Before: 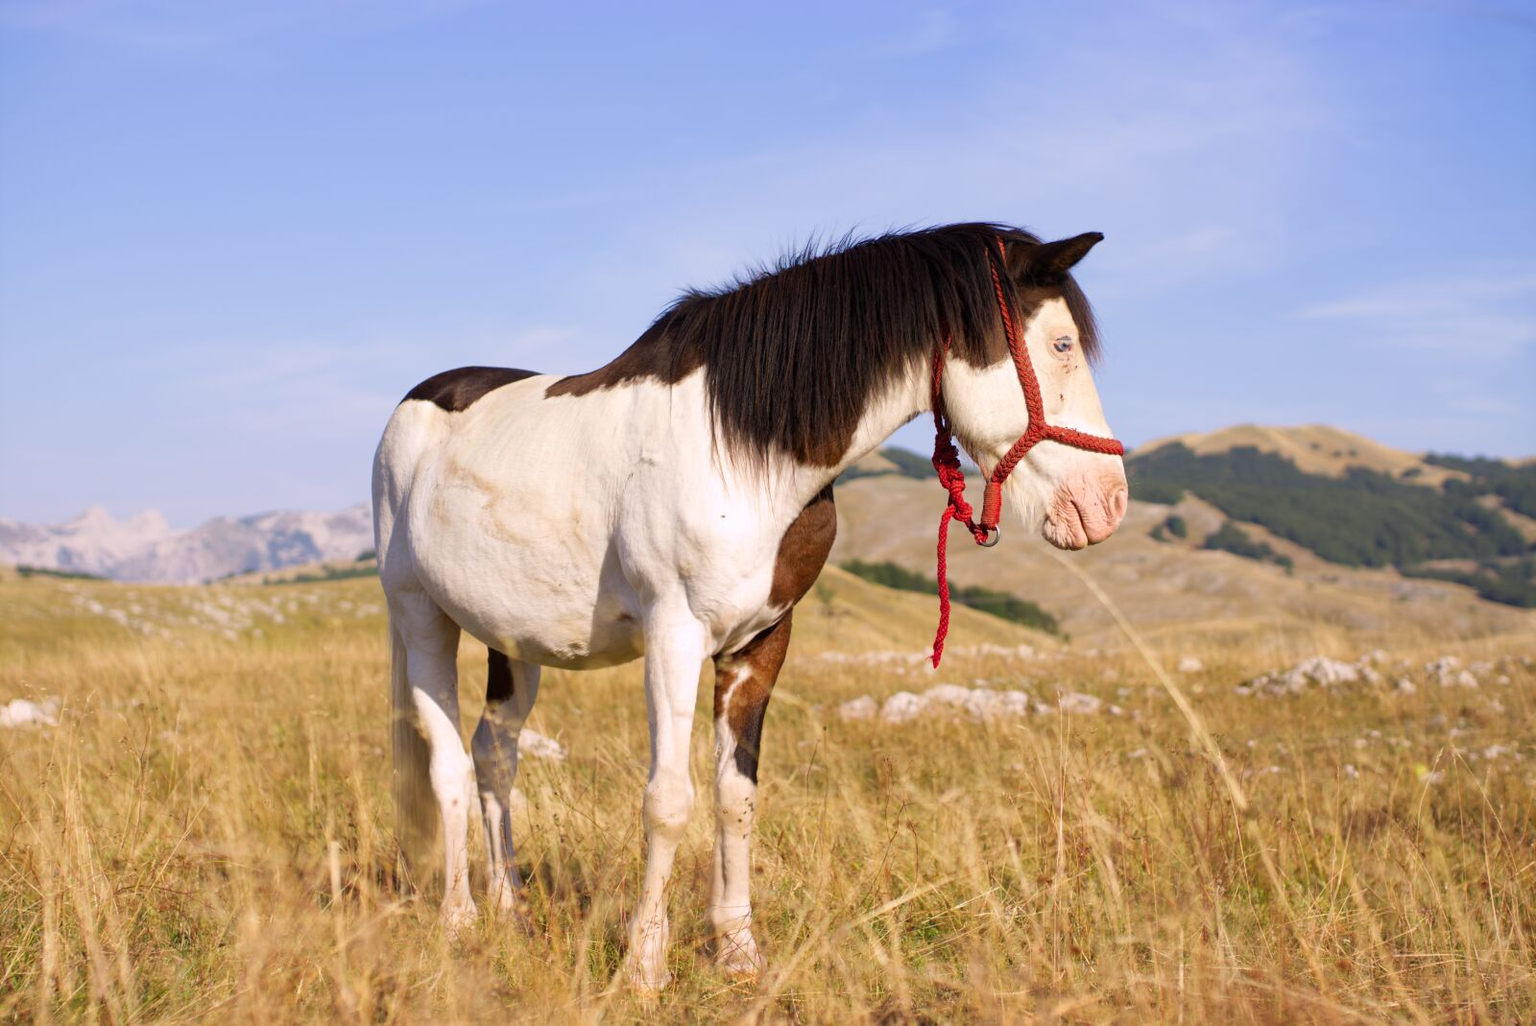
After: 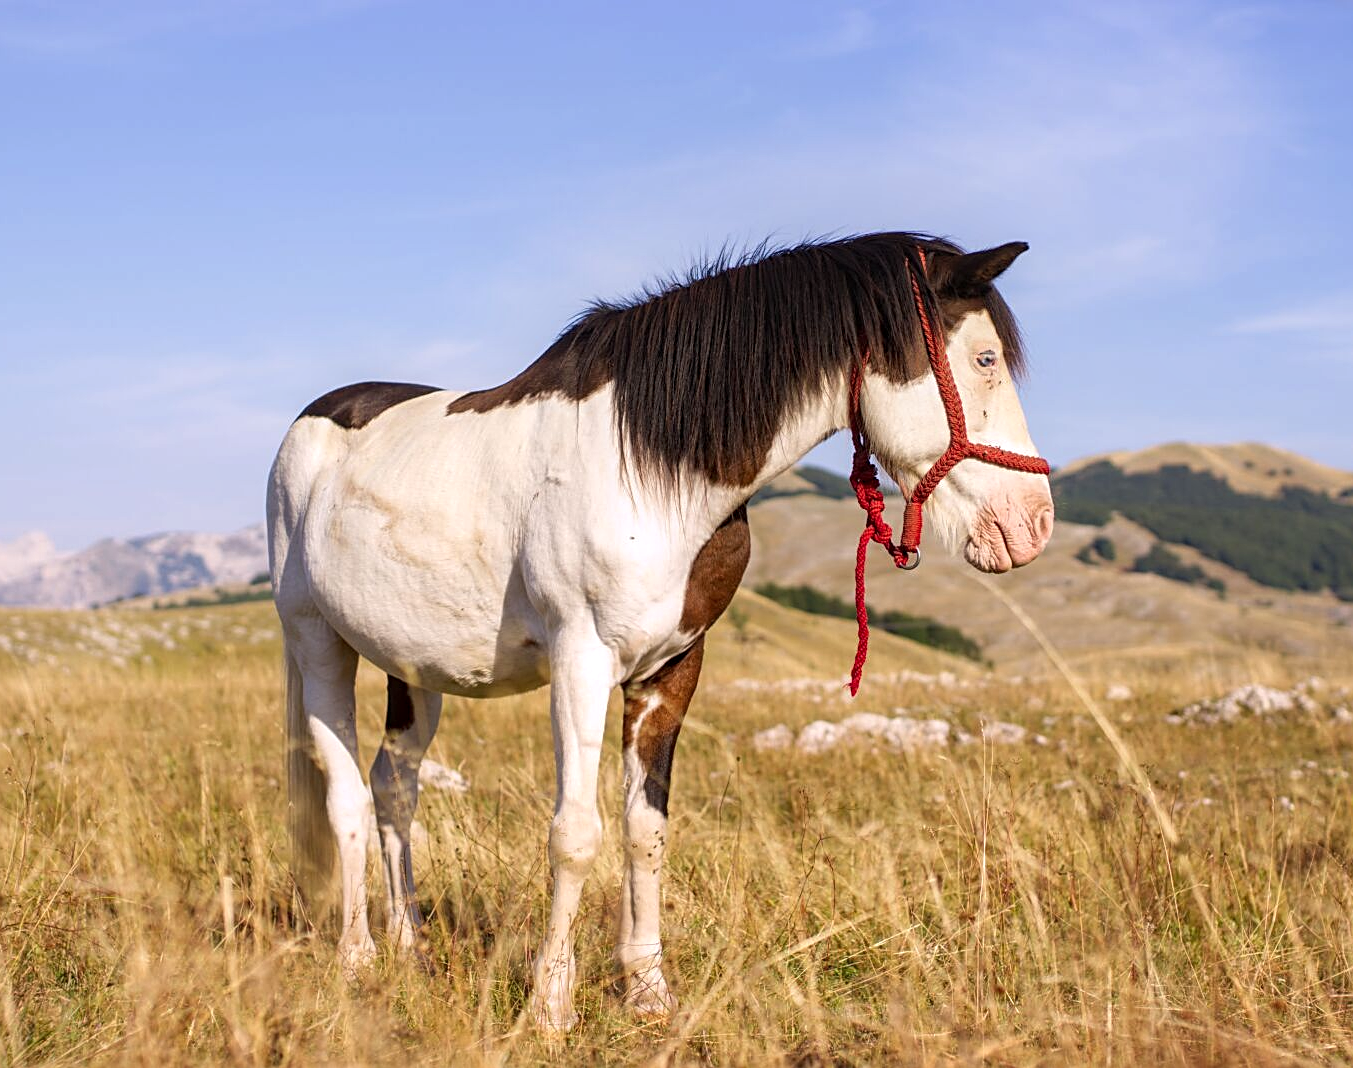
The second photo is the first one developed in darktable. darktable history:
local contrast: detail 130%
tone equalizer: mask exposure compensation -0.516 EV
crop: left 7.584%, right 7.845%
sharpen: on, module defaults
